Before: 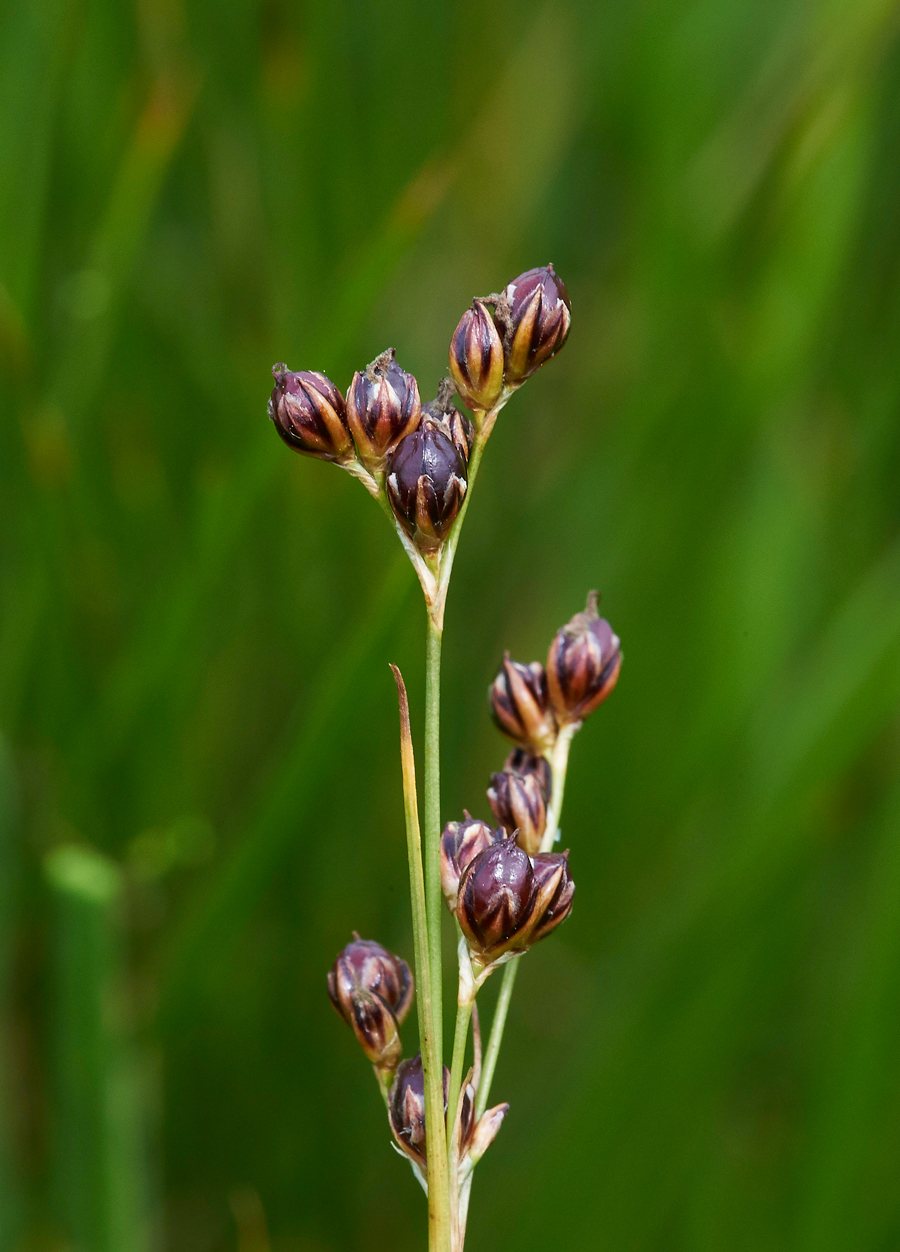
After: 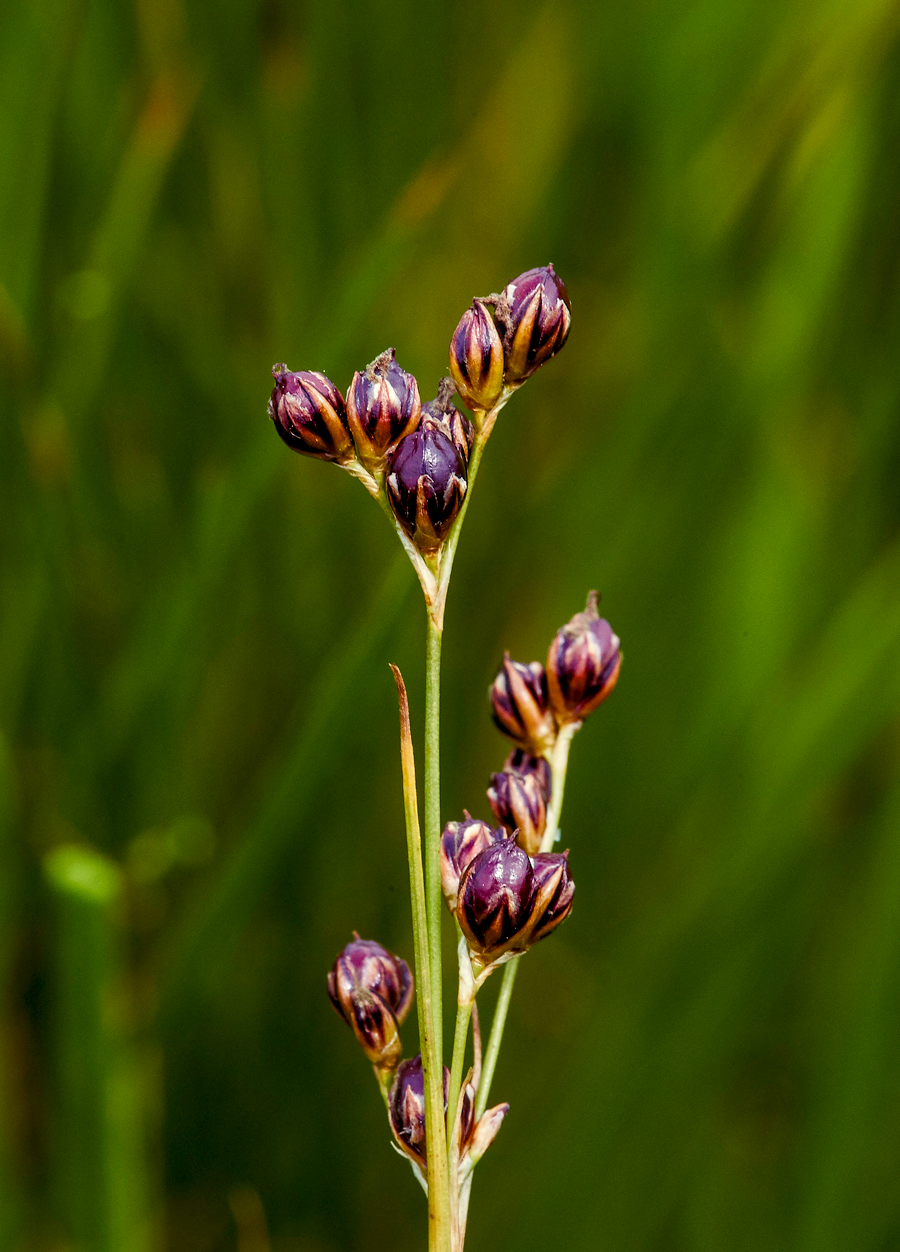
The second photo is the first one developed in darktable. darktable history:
tone equalizer: -8 EV -0.002 EV, -7 EV 0.005 EV, -6 EV -0.009 EV, -5 EV 0.011 EV, -4 EV -0.012 EV, -3 EV 0.007 EV, -2 EV -0.062 EV, -1 EV -0.293 EV, +0 EV -0.582 EV, smoothing diameter 2%, edges refinement/feathering 20, mask exposure compensation -1.57 EV, filter diffusion 5
color balance rgb: shadows lift › luminance -21.66%, shadows lift › chroma 8.98%, shadows lift › hue 283.37°, power › chroma 1.05%, power › hue 25.59°, highlights gain › luminance 6.08%, highlights gain › chroma 2.55%, highlights gain › hue 90°, global offset › luminance -0.87%, perceptual saturation grading › global saturation 25%, perceptual saturation grading › highlights -28.39%, perceptual saturation grading › shadows 33.98%
local contrast: on, module defaults
